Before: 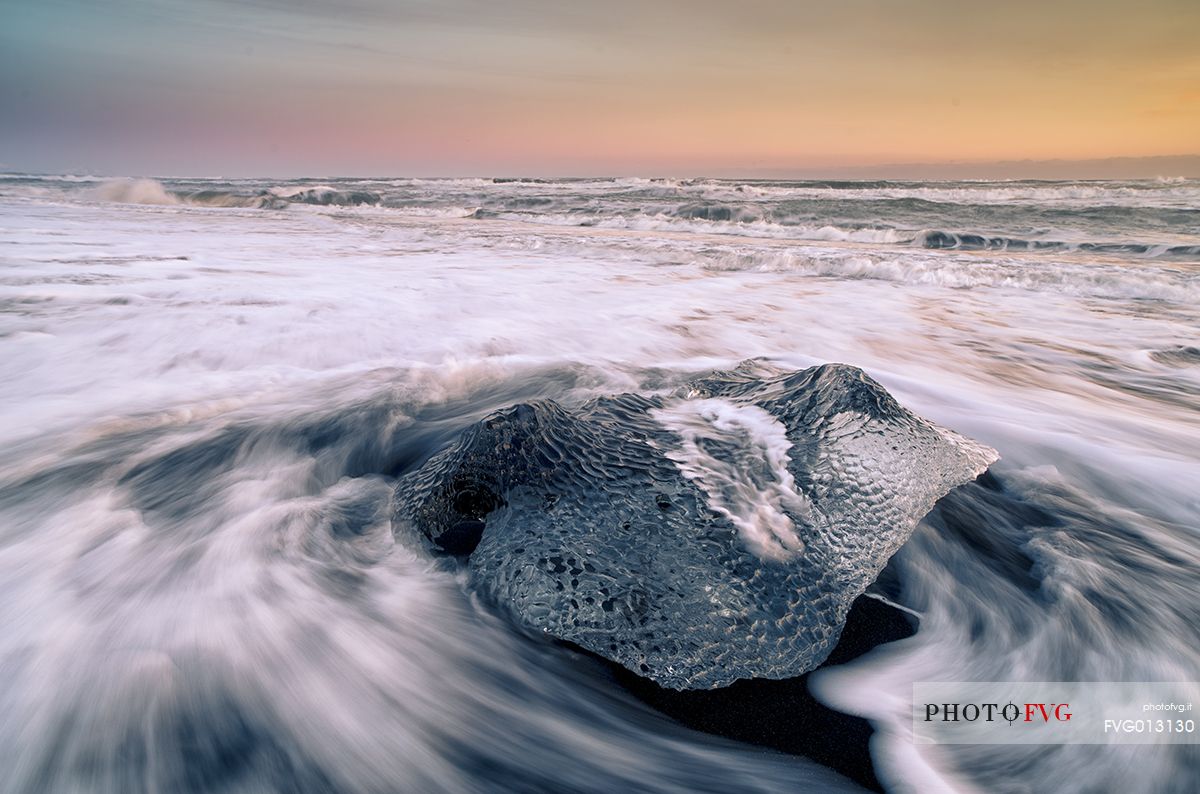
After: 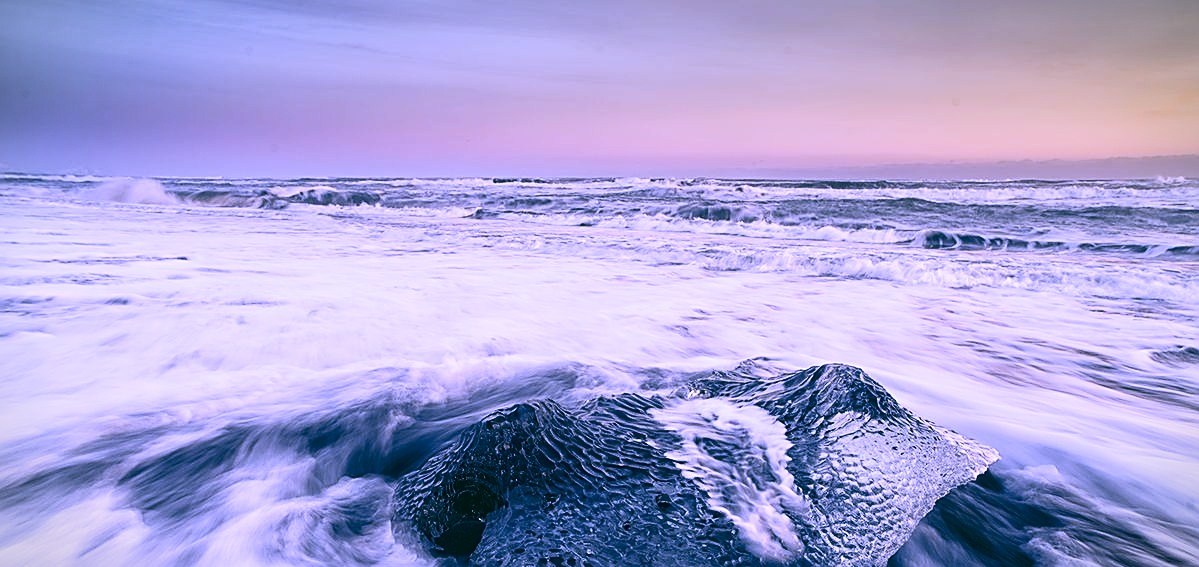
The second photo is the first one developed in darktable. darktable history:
base curve: preserve colors none
crop: bottom 28.576%
velvia: strength 15%
sharpen: on, module defaults
white balance: red 0.98, blue 1.61
contrast brightness saturation: contrast 0.22
color balance: lift [1.005, 0.99, 1.007, 1.01], gamma [1, 1.034, 1.032, 0.966], gain [0.873, 1.055, 1.067, 0.933]
vignetting: fall-off start 91%, fall-off radius 39.39%, brightness -0.182, saturation -0.3, width/height ratio 1.219, shape 1.3, dithering 8-bit output, unbound false
